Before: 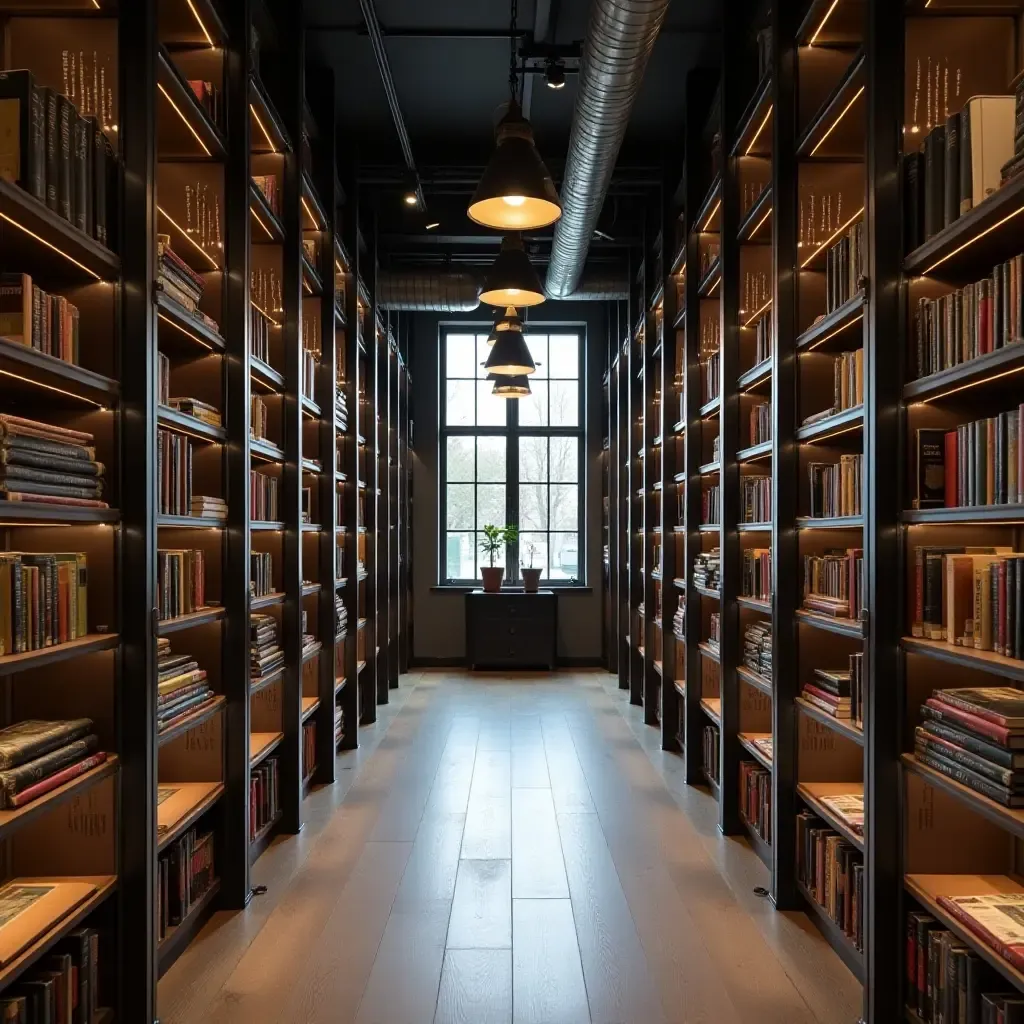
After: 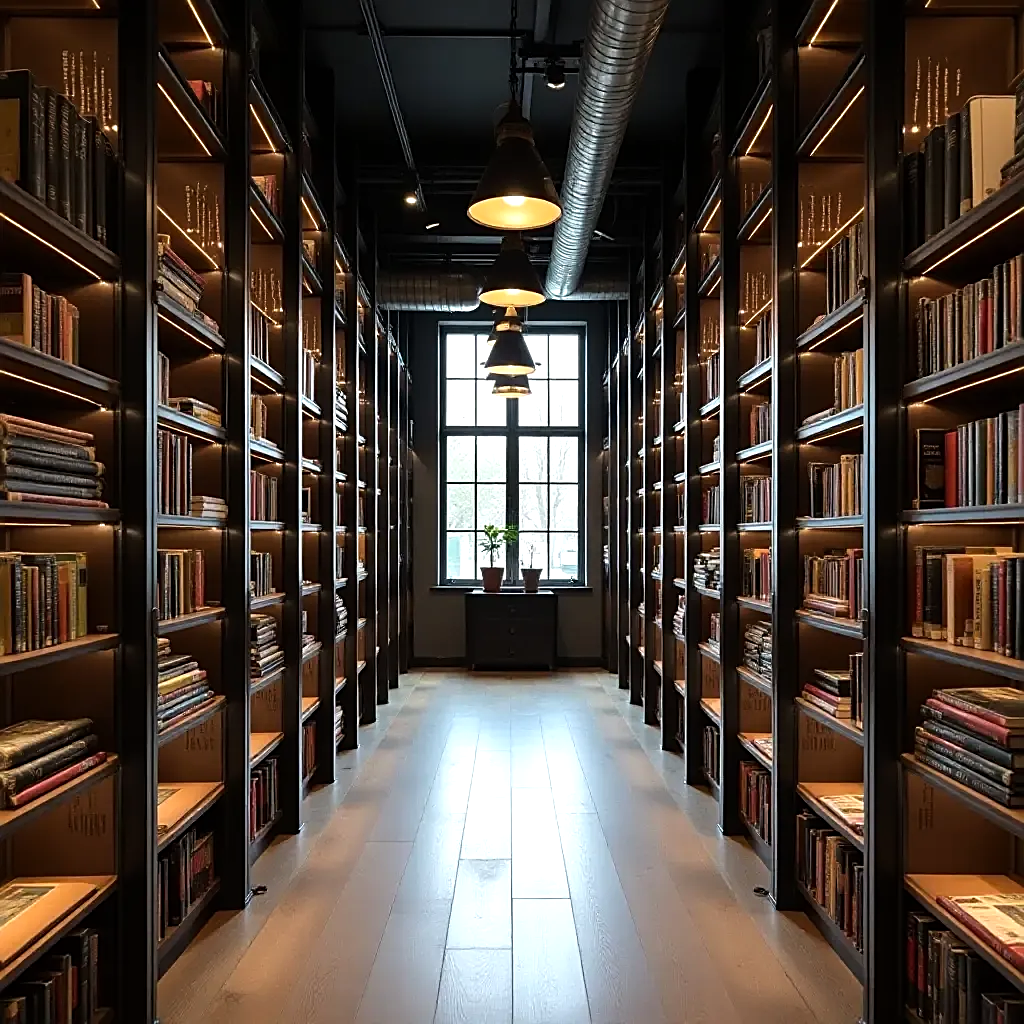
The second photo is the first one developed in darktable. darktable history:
sharpen: on, module defaults
tone equalizer: -8 EV -0.441 EV, -7 EV -0.376 EV, -6 EV -0.297 EV, -5 EV -0.252 EV, -3 EV 0.244 EV, -2 EV 0.315 EV, -1 EV 0.386 EV, +0 EV 0.409 EV
